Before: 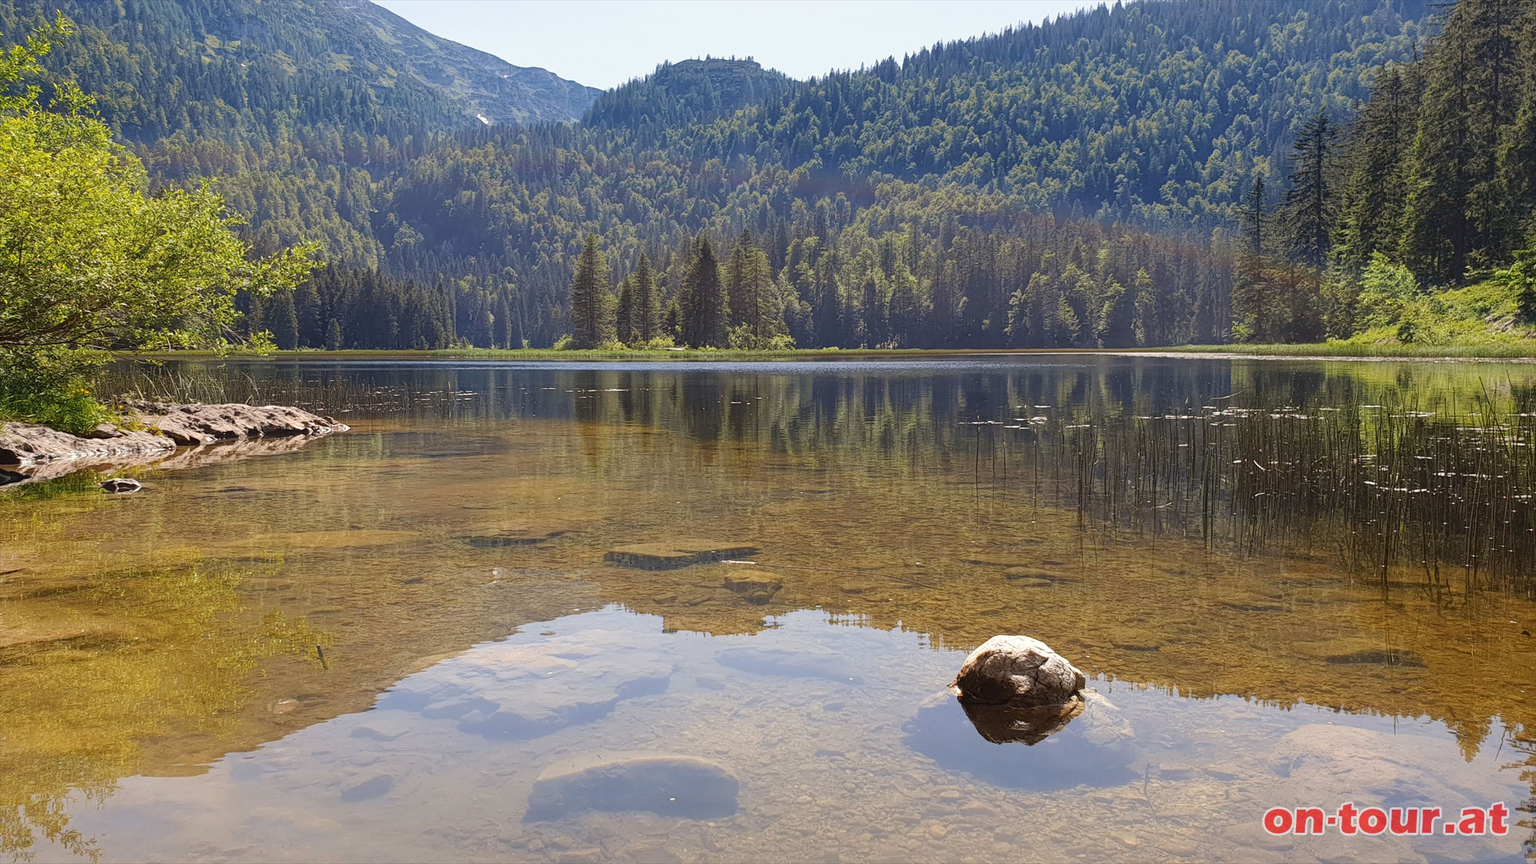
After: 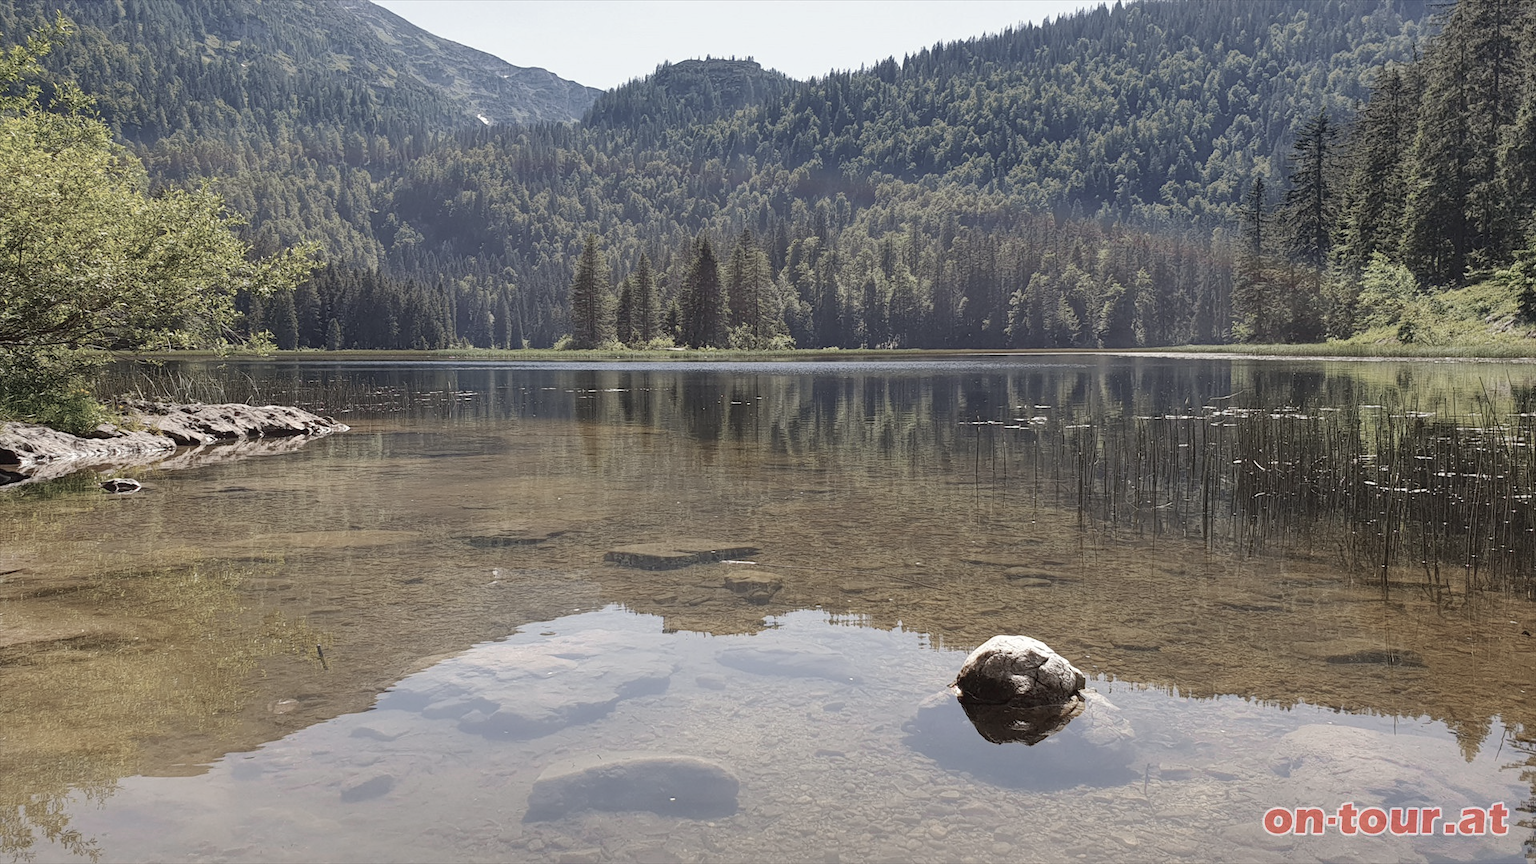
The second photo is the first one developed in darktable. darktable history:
shadows and highlights: shadows 52.34, highlights -28.68, soften with gaussian
color zones: curves: ch0 [(0, 0.6) (0.129, 0.508) (0.193, 0.483) (0.429, 0.5) (0.571, 0.5) (0.714, 0.5) (0.857, 0.5) (1, 0.6)]; ch1 [(0, 0.481) (0.112, 0.245) (0.213, 0.223) (0.429, 0.233) (0.571, 0.231) (0.683, 0.242) (0.857, 0.296) (1, 0.481)]
tone equalizer: on, module defaults
